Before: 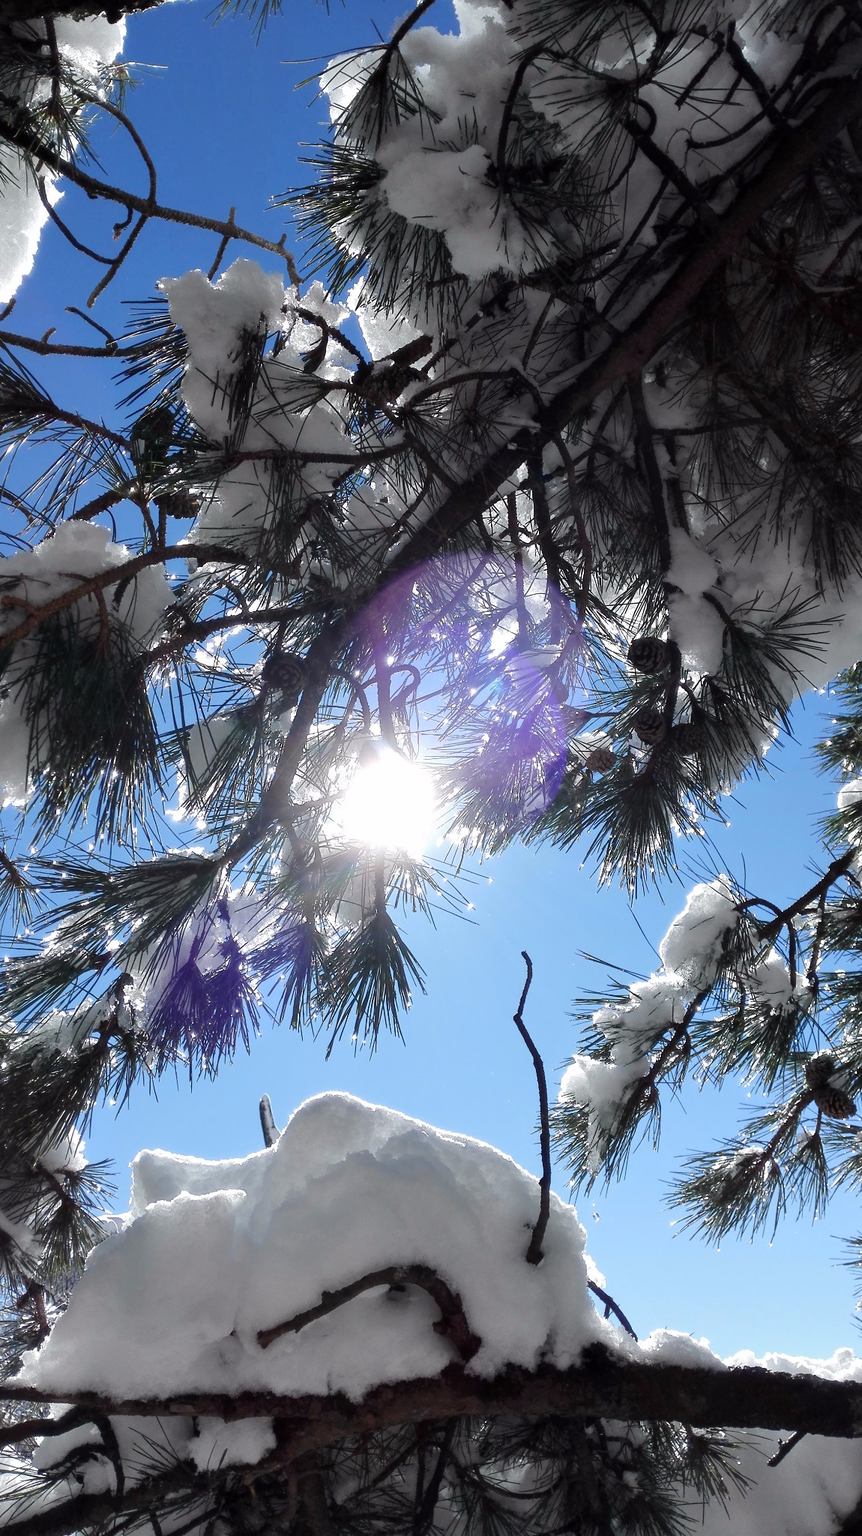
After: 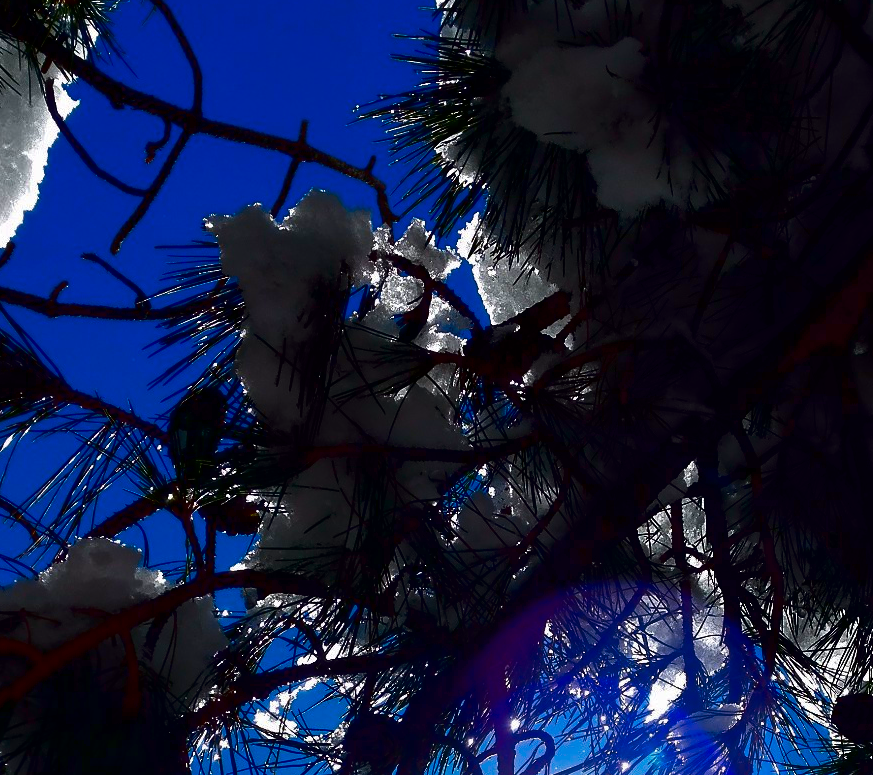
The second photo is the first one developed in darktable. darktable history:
crop: left 0.578%, top 7.631%, right 23.488%, bottom 54.502%
contrast brightness saturation: brightness -0.991, saturation 0.987
